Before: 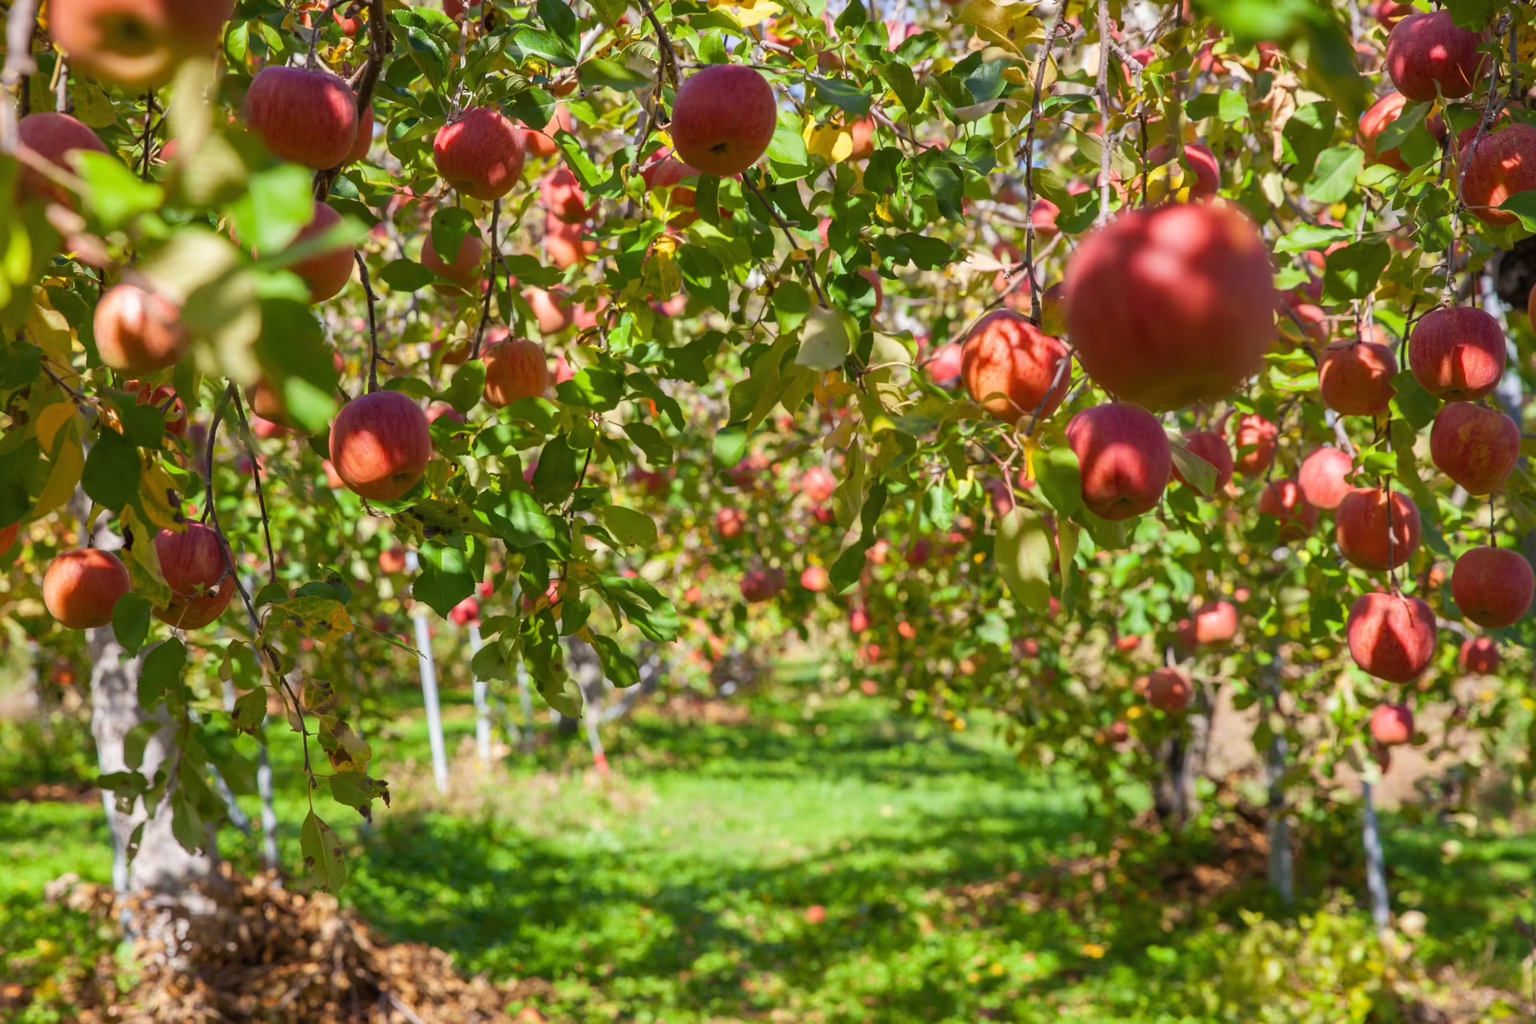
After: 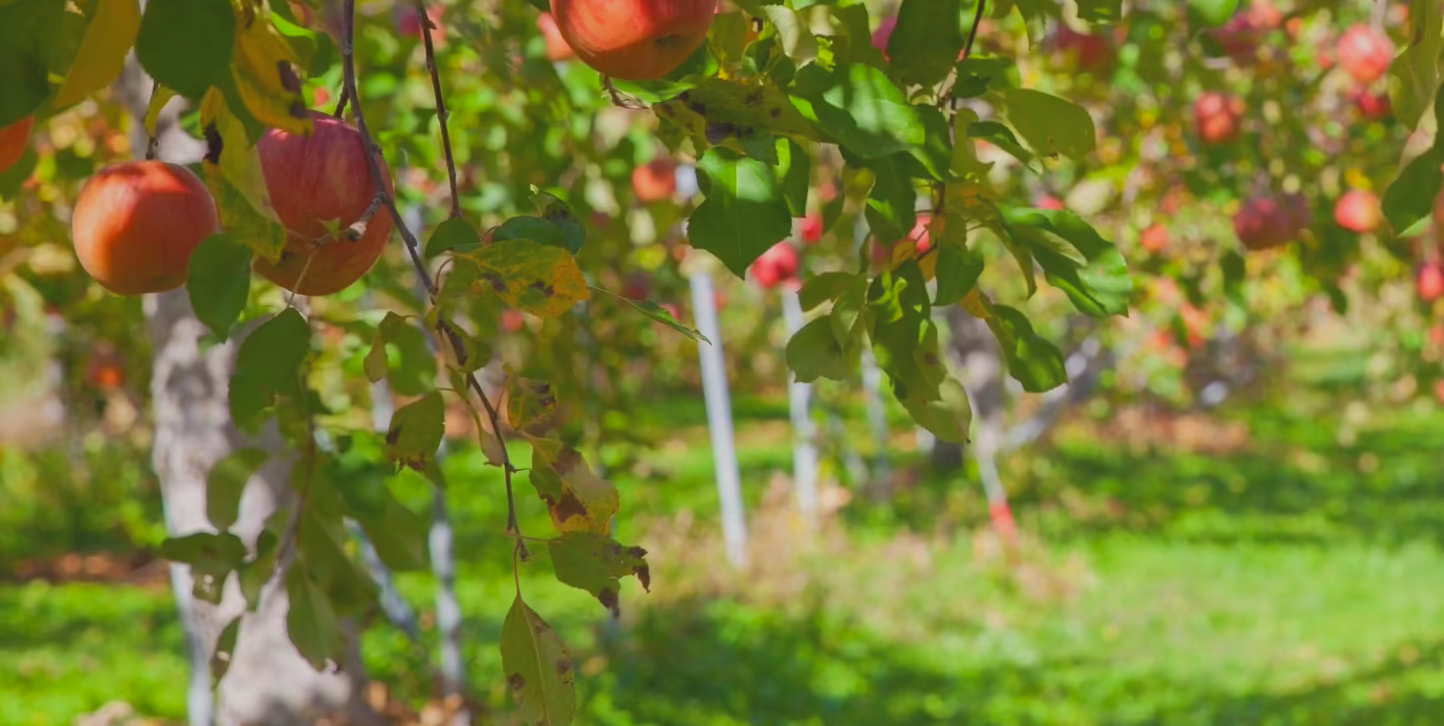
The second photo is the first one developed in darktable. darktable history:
shadows and highlights: low approximation 0.01, soften with gaussian
local contrast: detail 69%
crop: top 44.227%, right 43.582%, bottom 12.853%
